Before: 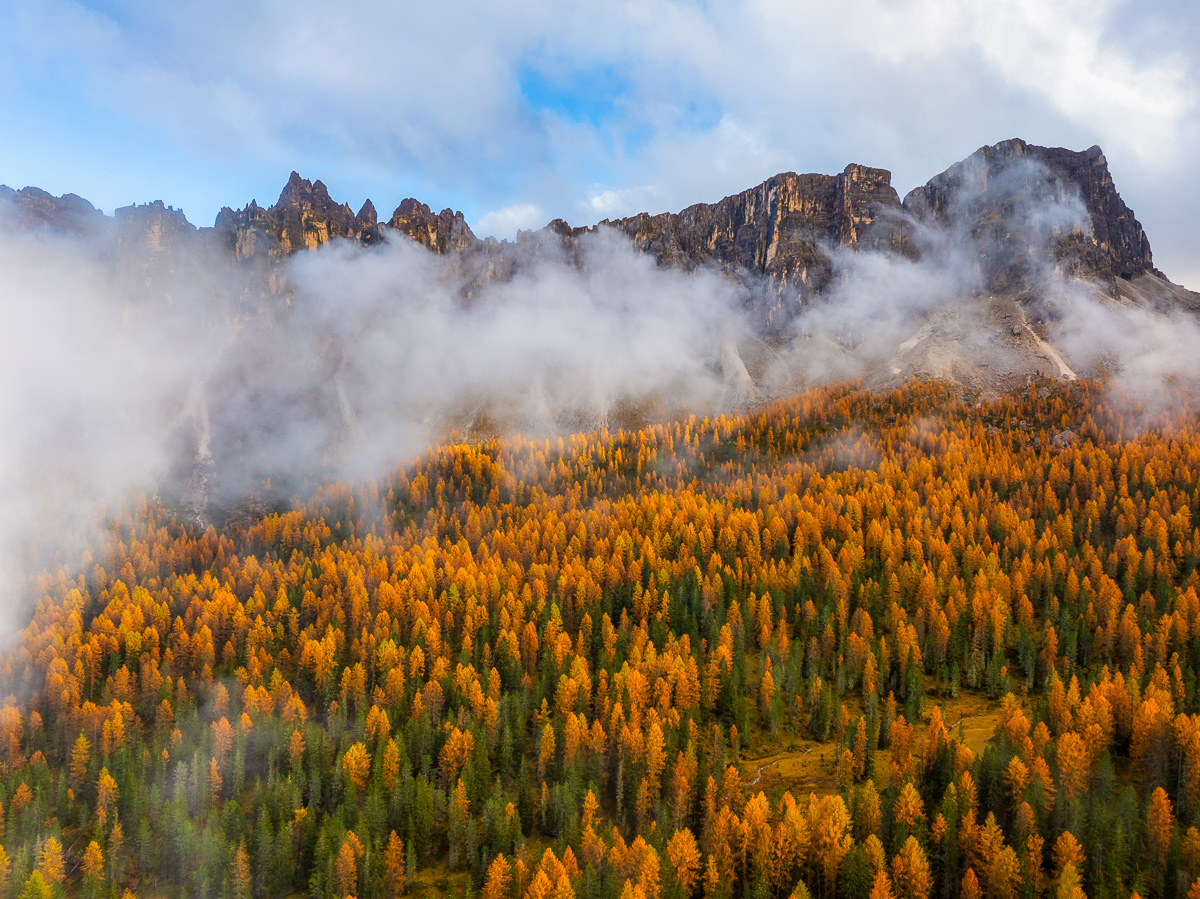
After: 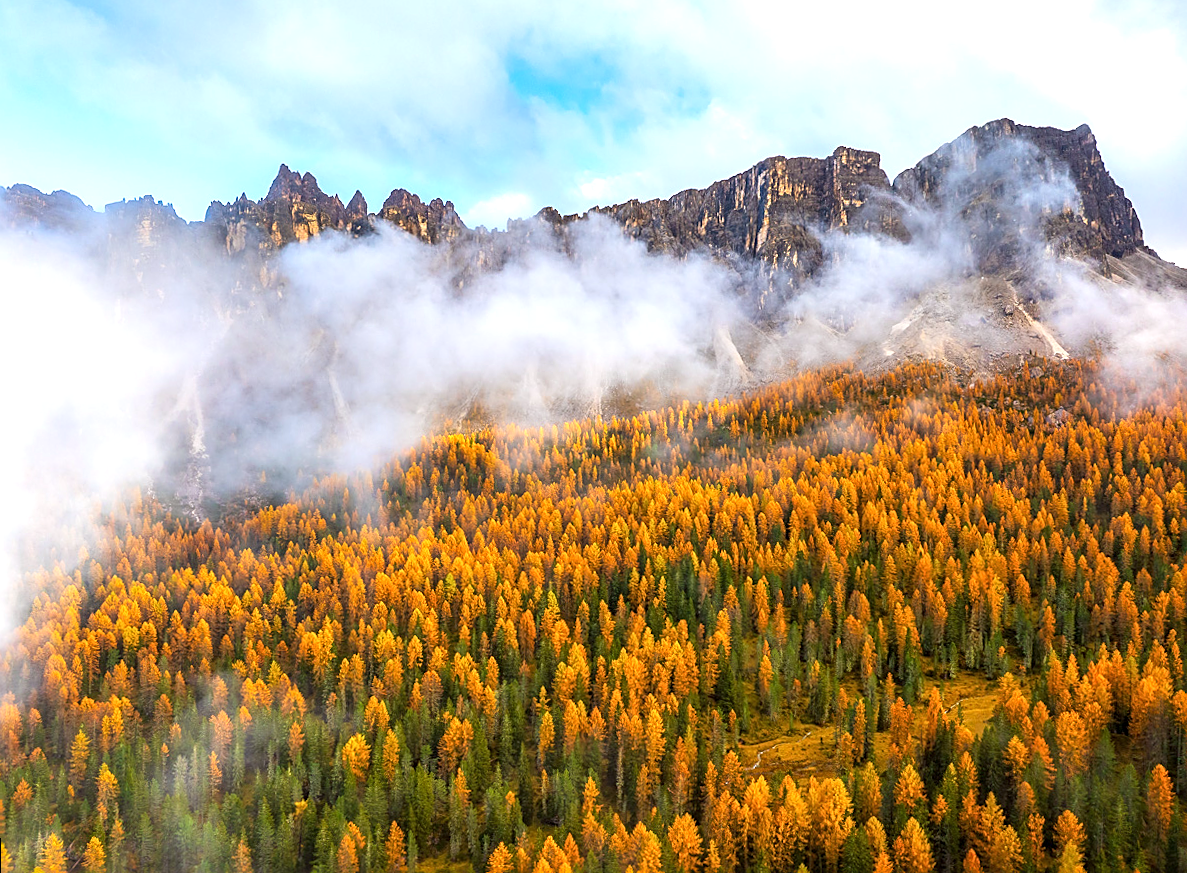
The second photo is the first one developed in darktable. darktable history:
rotate and perspective: rotation -1°, crop left 0.011, crop right 0.989, crop top 0.025, crop bottom 0.975
sharpen: on, module defaults
exposure: exposure 0.74 EV, compensate highlight preservation false
white balance: red 0.988, blue 1.017
